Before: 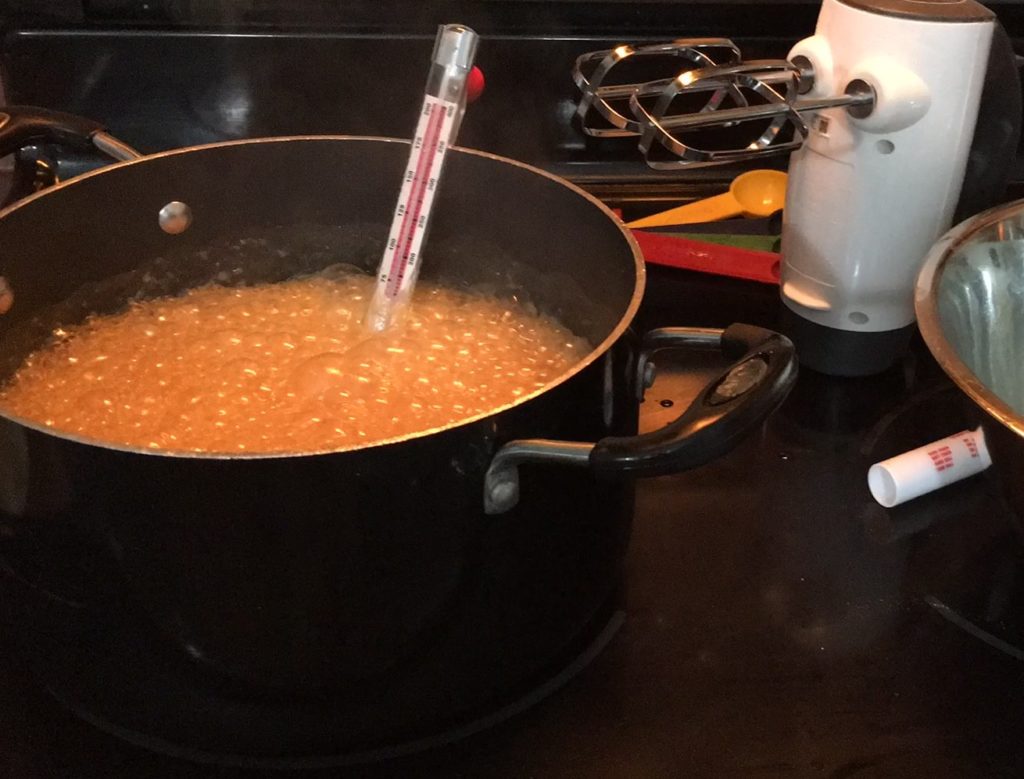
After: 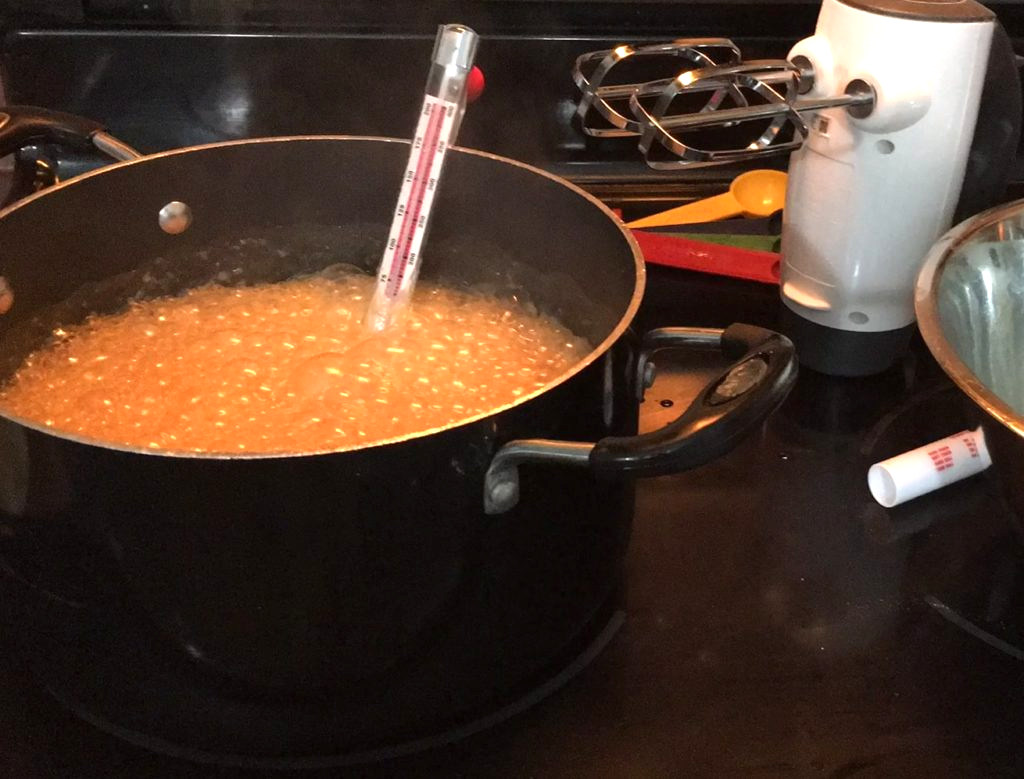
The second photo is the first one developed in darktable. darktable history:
exposure: exposure 0.49 EV, compensate highlight preservation false
